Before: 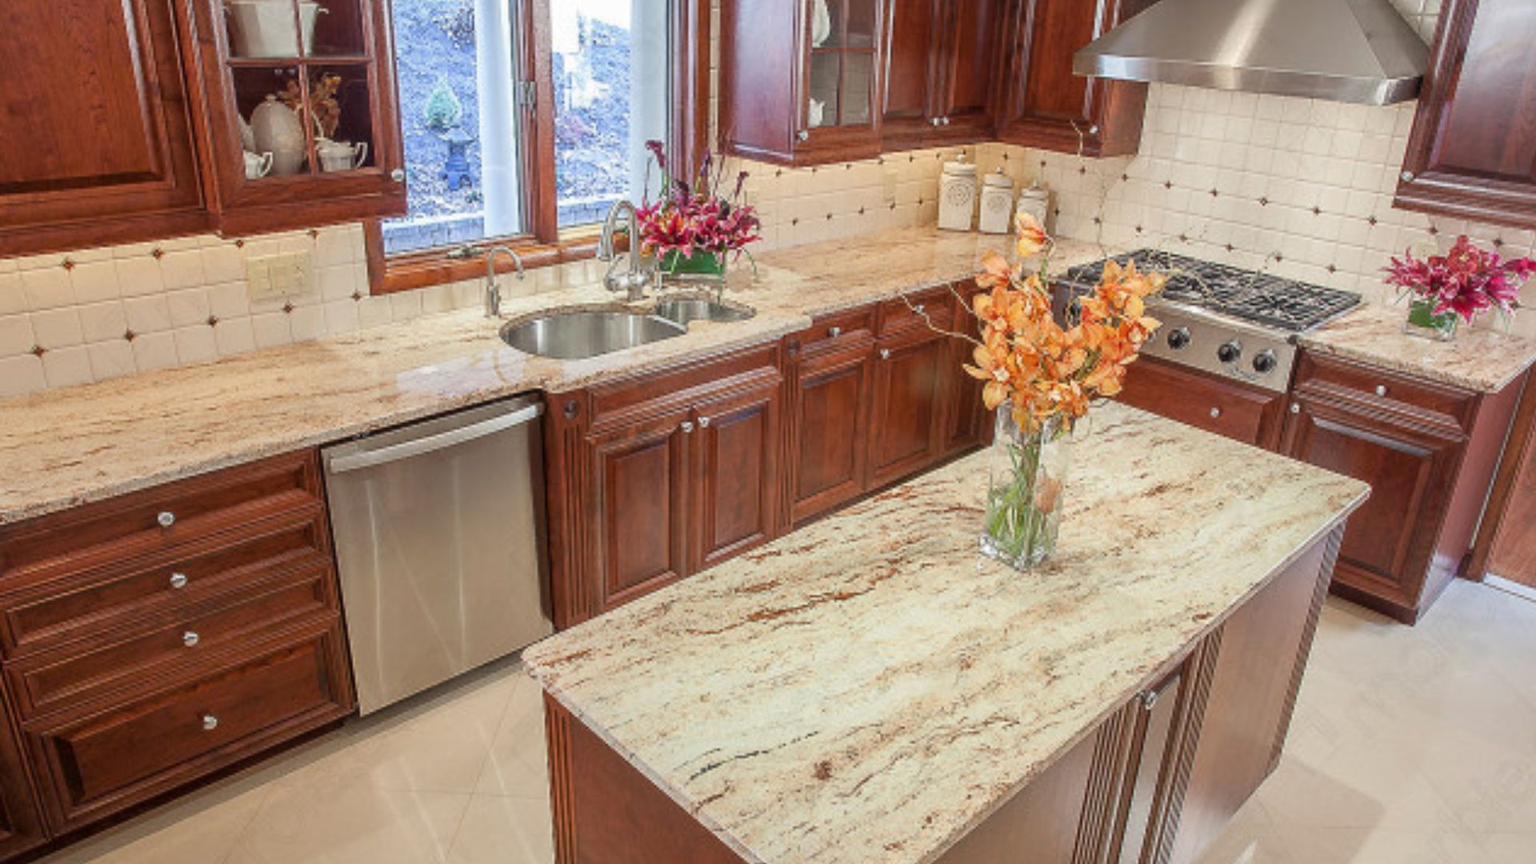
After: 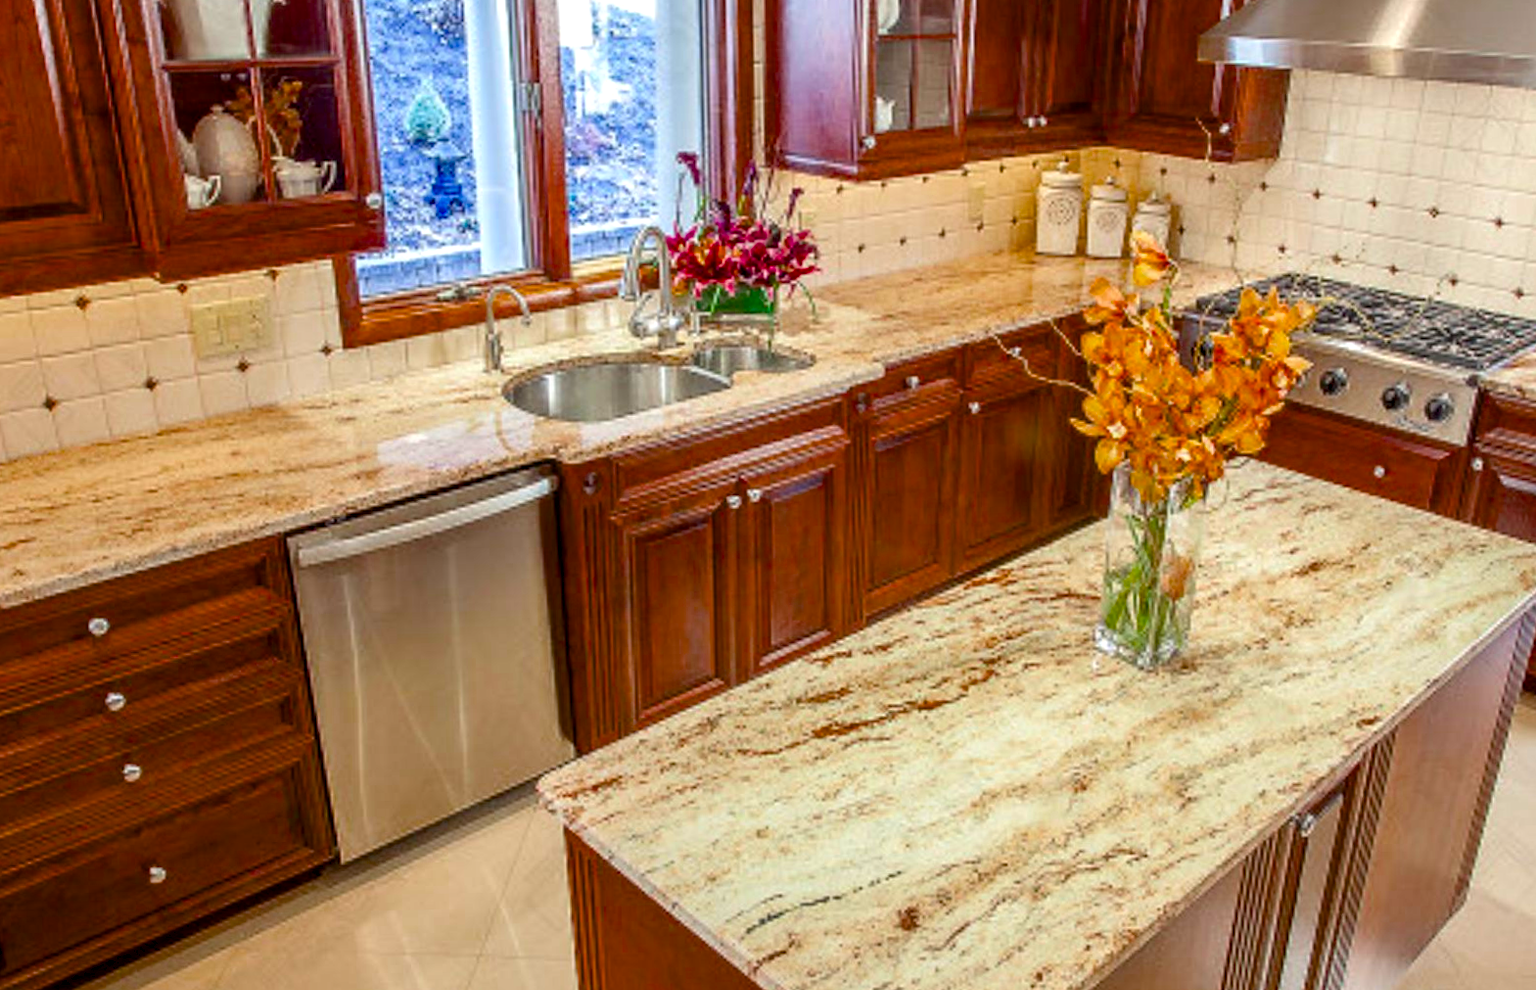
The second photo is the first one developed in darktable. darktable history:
local contrast: on, module defaults
crop and rotate: angle 1.11°, left 4.209%, top 0.544%, right 11.225%, bottom 2.507%
color balance rgb: global offset › luminance -0.478%, linear chroma grading › global chroma 15.28%, perceptual saturation grading › global saturation 25.421%, global vibrance 10.223%, saturation formula JzAzBz (2021)
exposure: exposure 0.162 EV, compensate exposure bias true, compensate highlight preservation false
